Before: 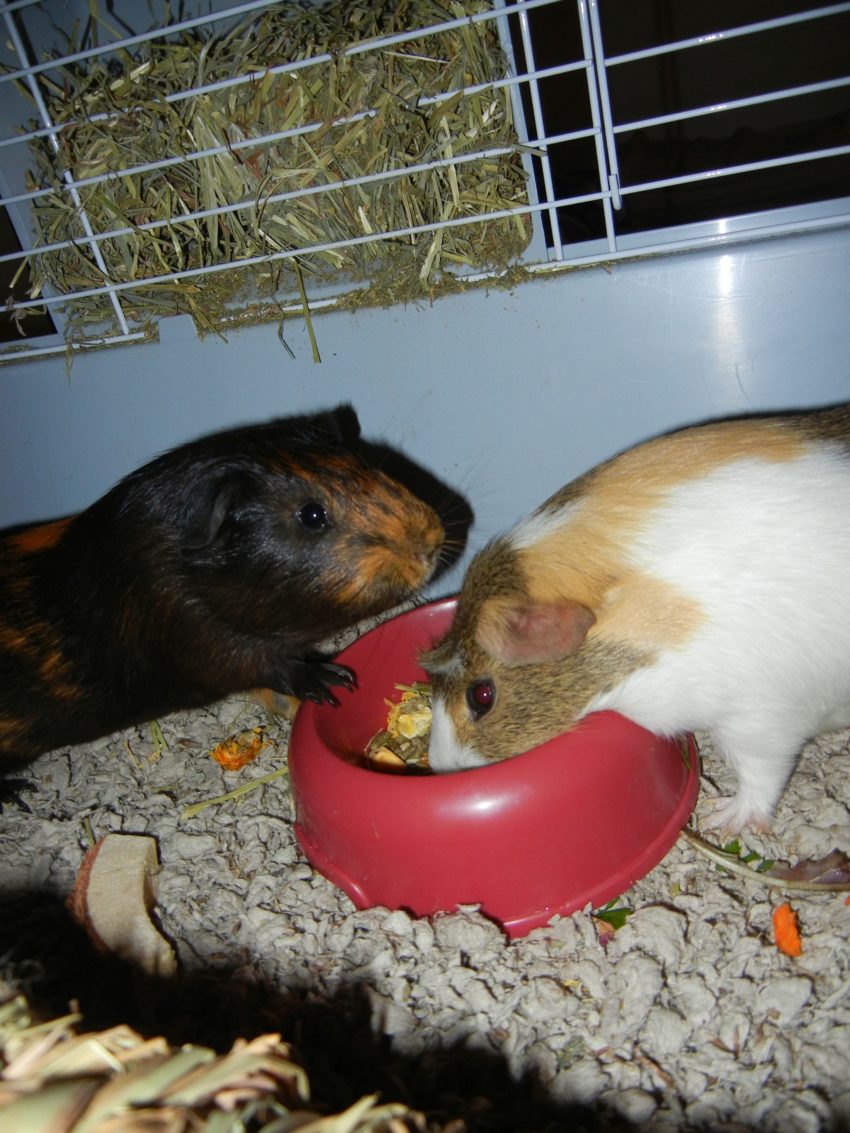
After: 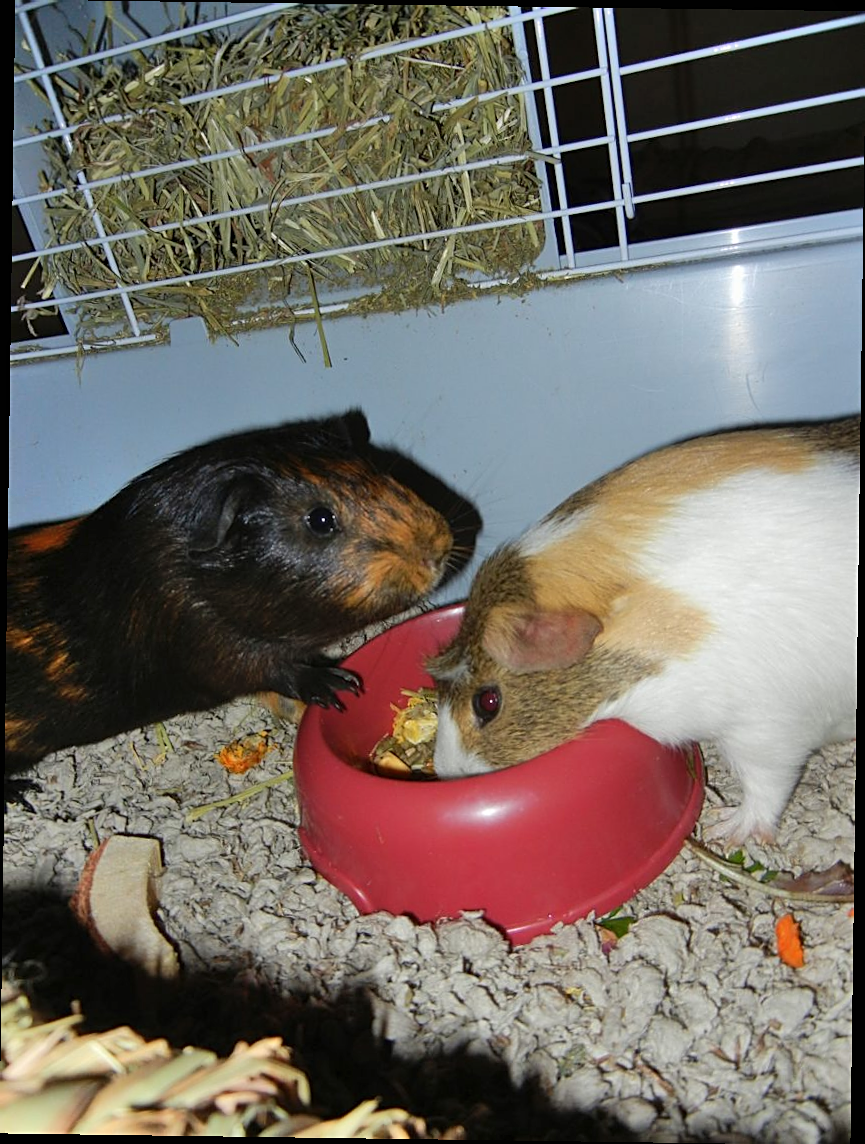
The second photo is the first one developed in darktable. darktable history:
rotate and perspective: rotation 0.8°, automatic cropping off
shadows and highlights: shadows 53, soften with gaussian
local contrast: mode bilateral grid, contrast 100, coarseness 100, detail 94%, midtone range 0.2
sharpen: on, module defaults
